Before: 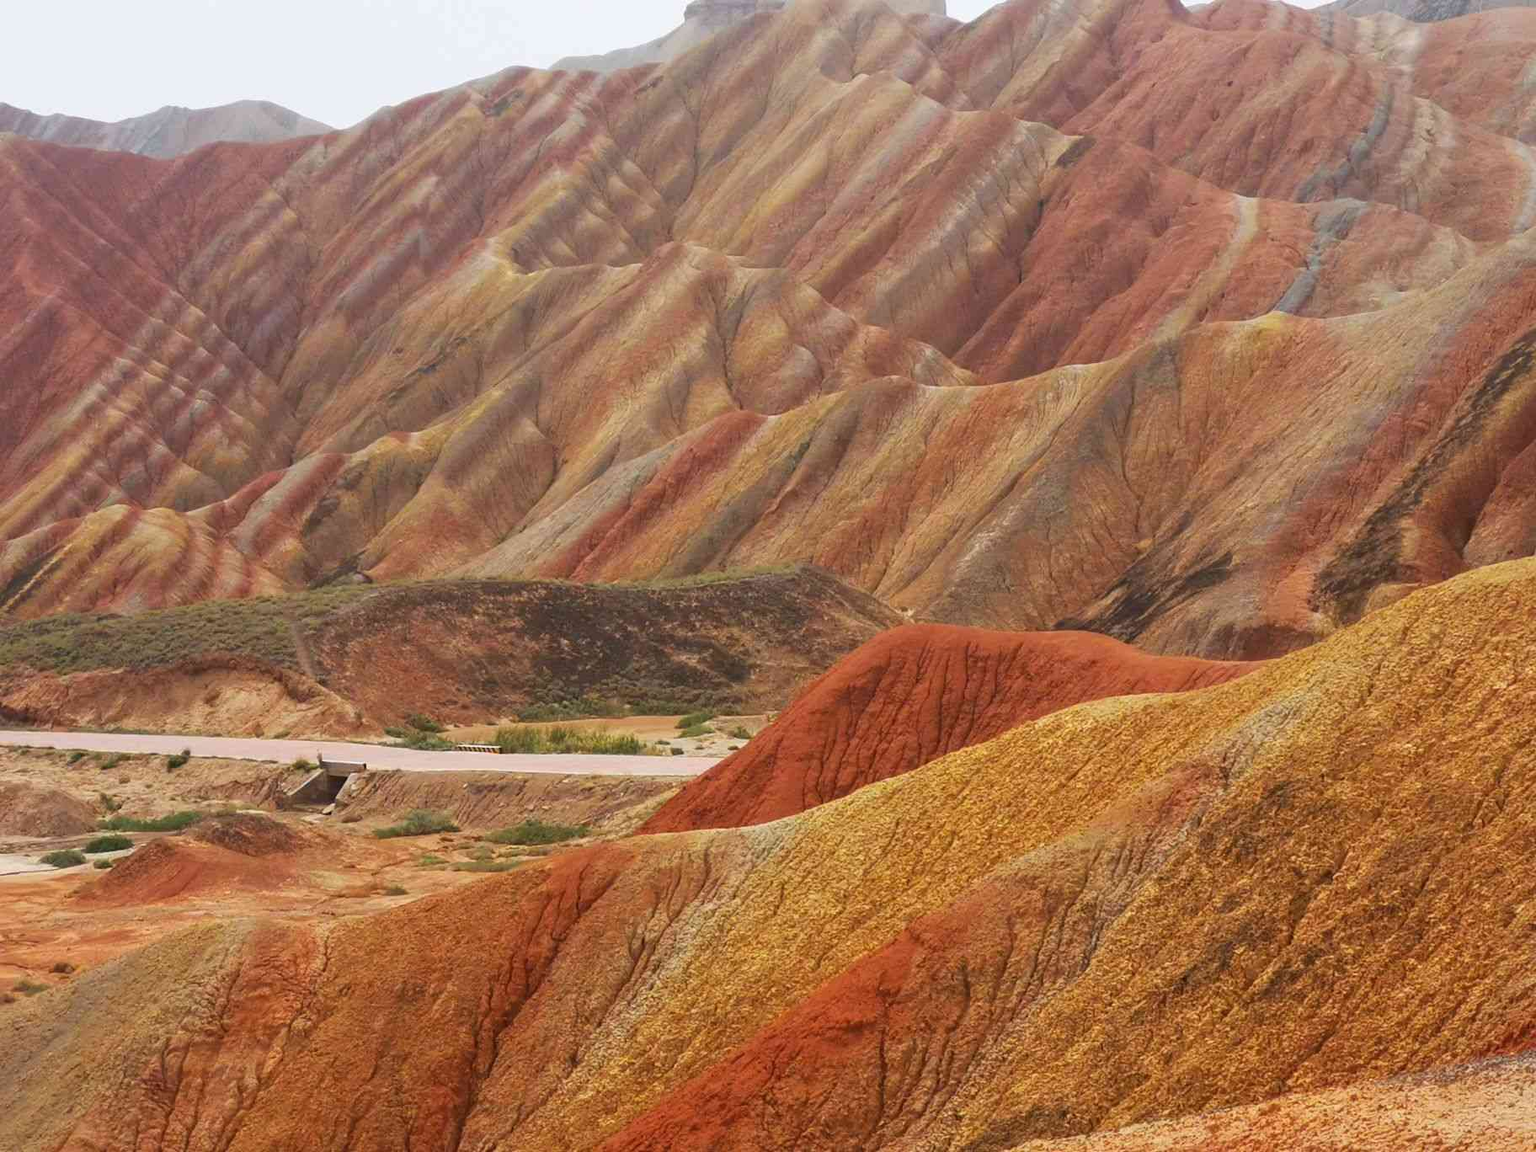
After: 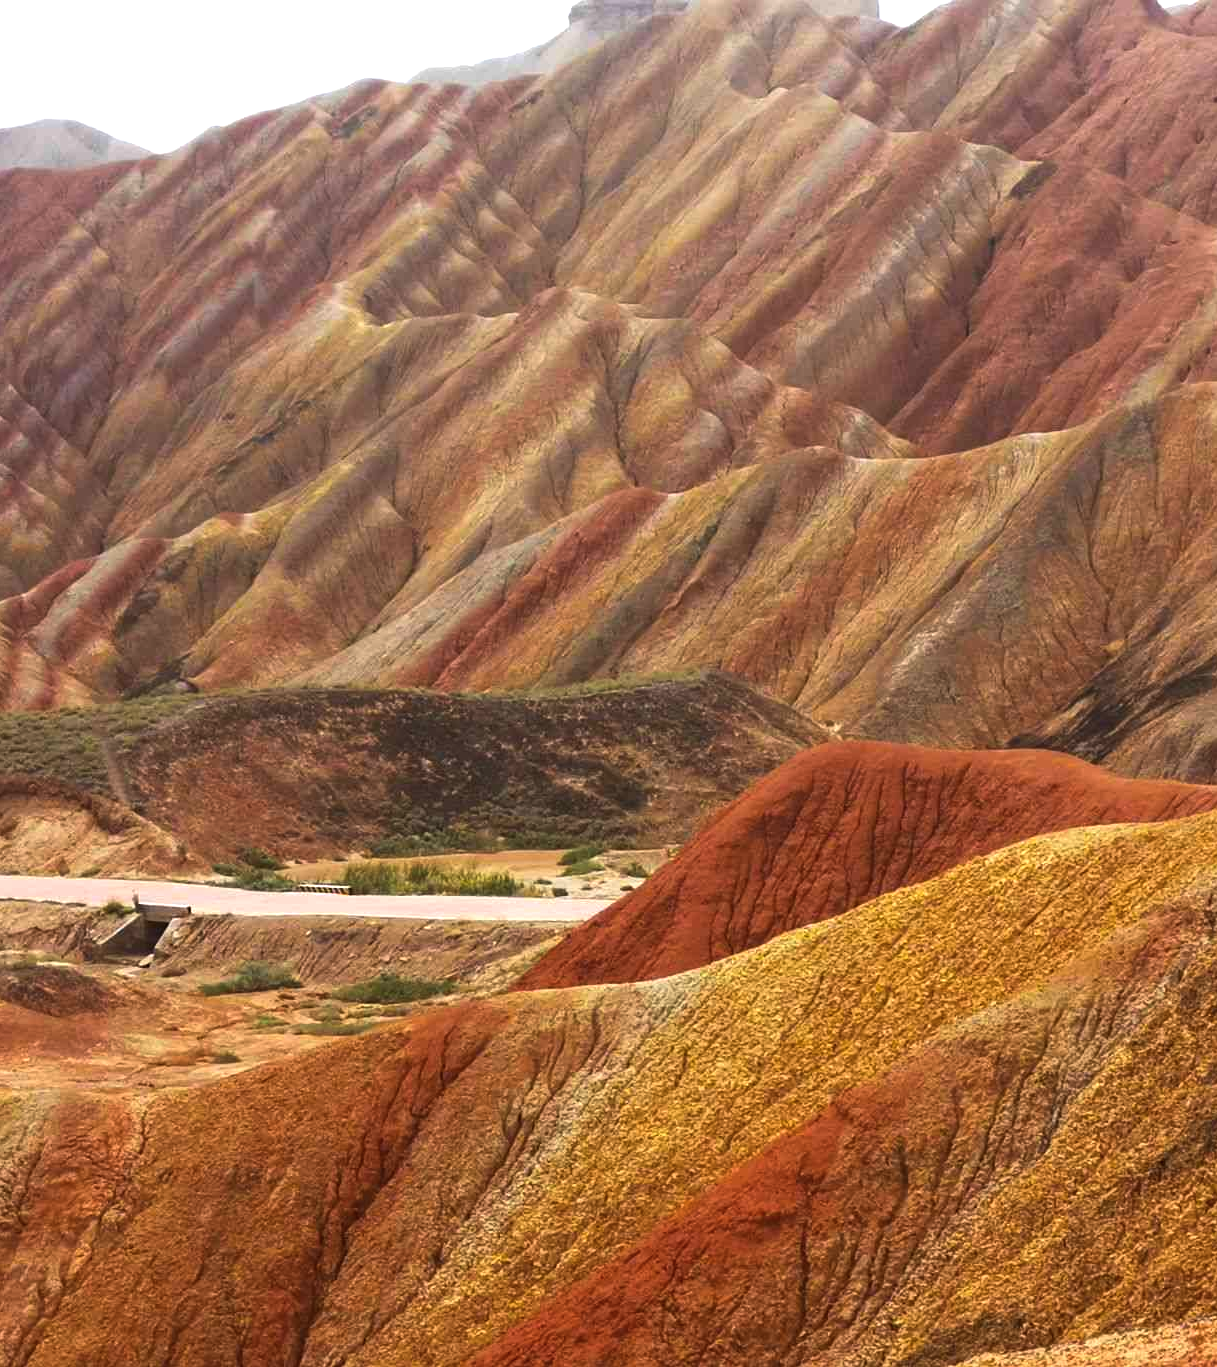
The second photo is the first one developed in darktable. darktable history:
crop and rotate: left 13.39%, right 19.888%
color balance rgb: shadows lift › luminance -10.271%, perceptual saturation grading › global saturation 0.06%, perceptual brilliance grading › global brilliance 15.408%, perceptual brilliance grading › shadows -34.175%, global vibrance 20%
